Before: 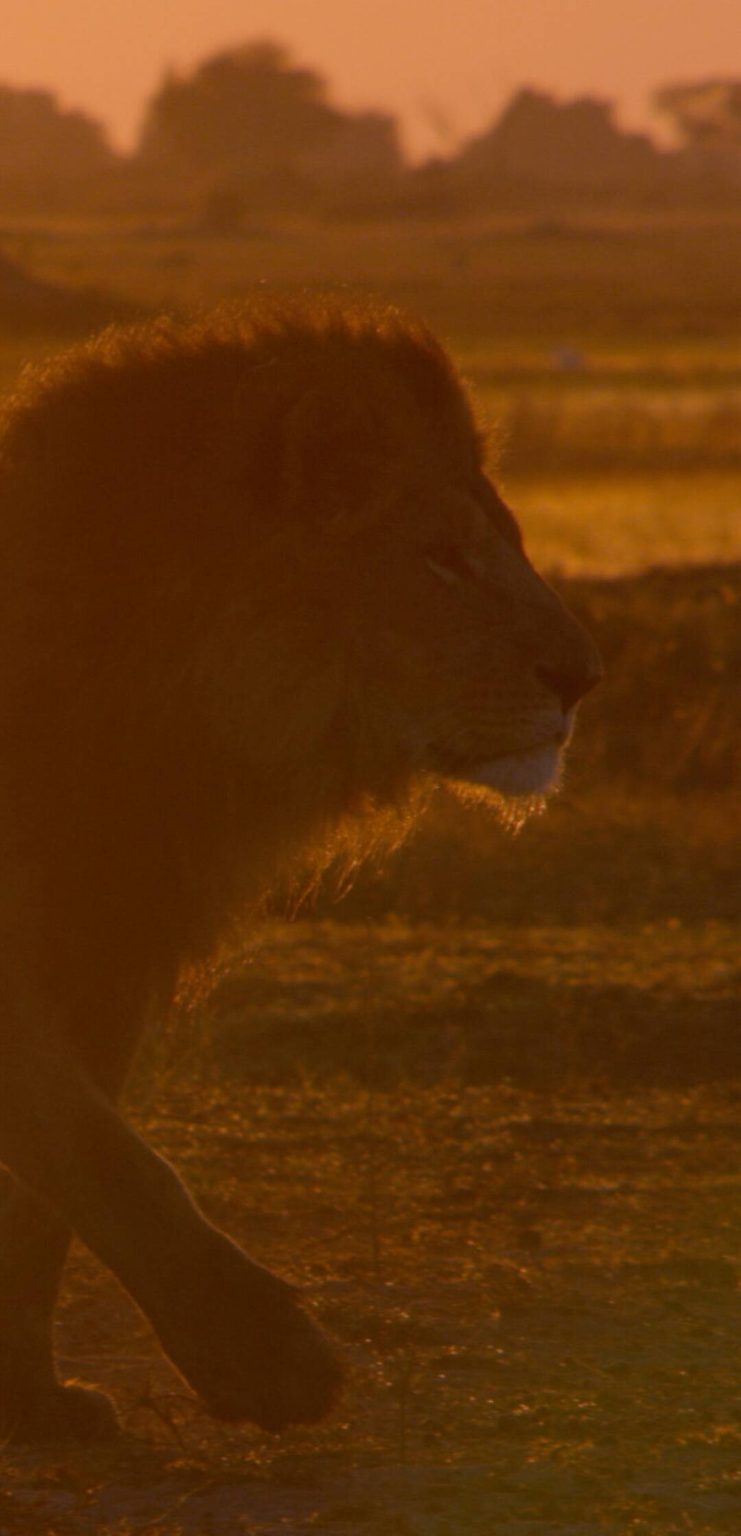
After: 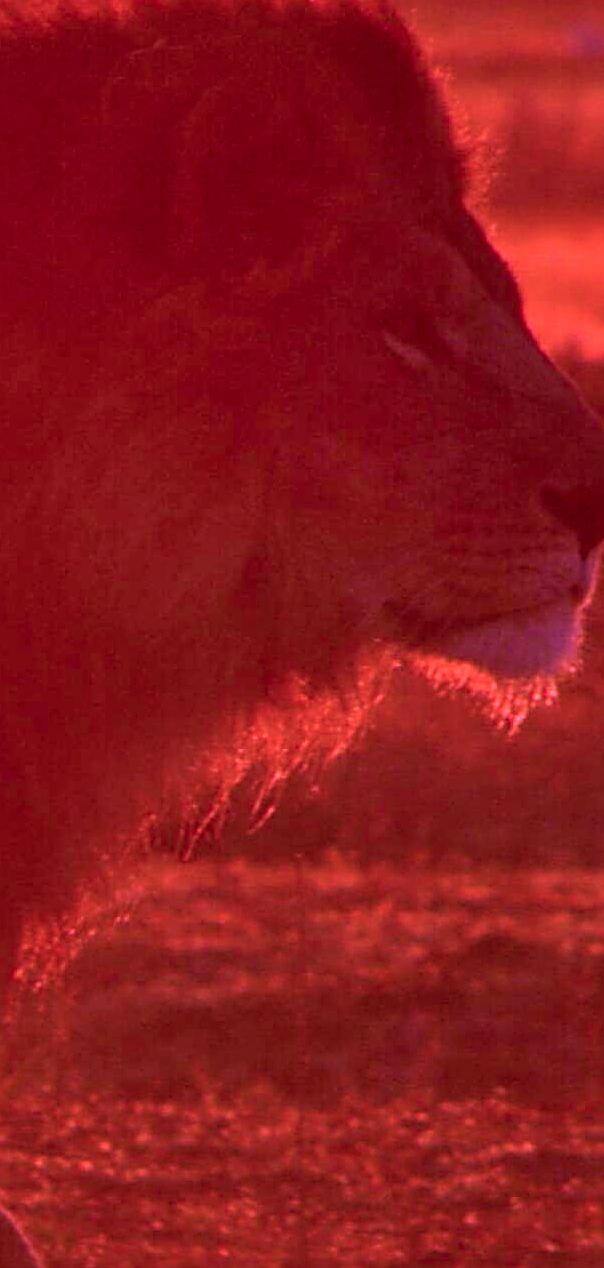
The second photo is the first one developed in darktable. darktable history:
exposure: exposure 0.201 EV, compensate highlight preservation false
crop and rotate: left 22.142%, top 21.579%, right 21.861%, bottom 21.771%
sharpen: radius 2.833, amount 0.705
color calibration: output colorfulness [0, 0.315, 0, 0], illuminant custom, x 0.261, y 0.52, temperature 7012.86 K
shadows and highlights: low approximation 0.01, soften with gaussian
local contrast: on, module defaults
